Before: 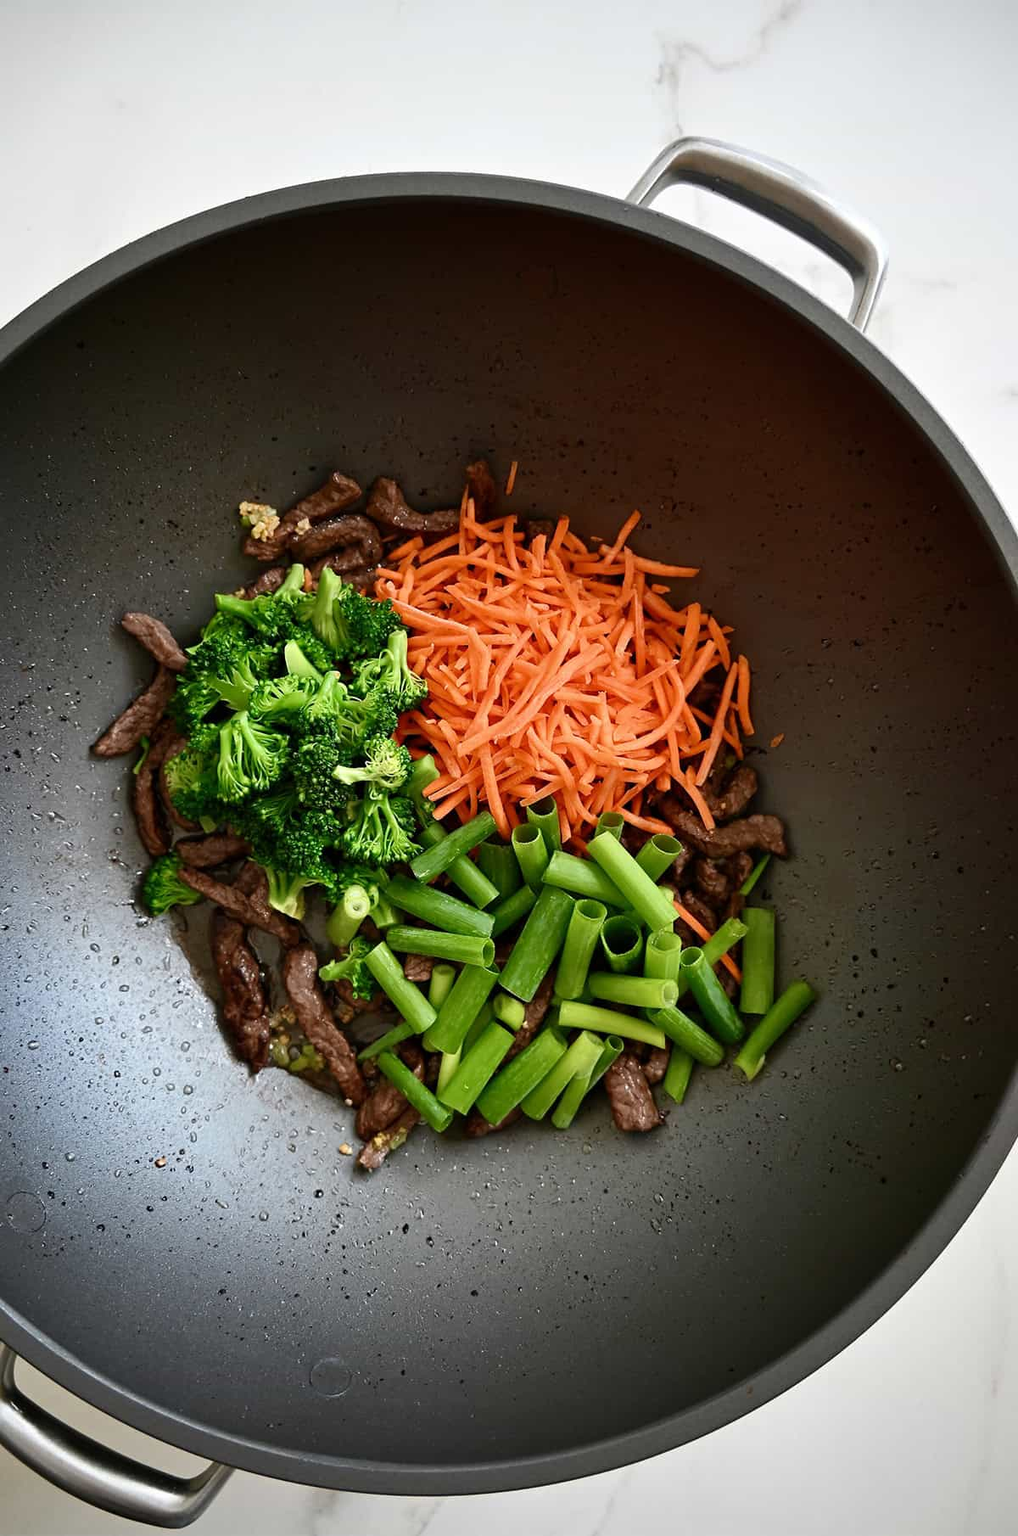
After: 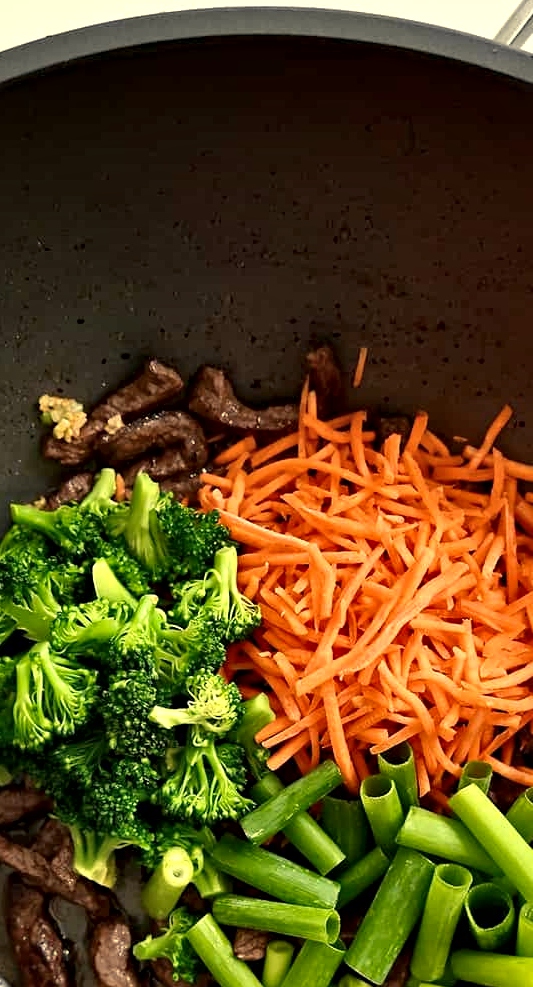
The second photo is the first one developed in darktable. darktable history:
haze removal: compatibility mode true, adaptive false
local contrast: mode bilateral grid, contrast 20, coarseness 50, detail 161%, midtone range 0.2
color balance rgb: highlights gain › chroma 7.934%, highlights gain › hue 82.23°, perceptual saturation grading › global saturation 0.02%, perceptual brilliance grading › highlights 8.577%, perceptual brilliance grading › mid-tones 3.241%, perceptual brilliance grading › shadows 1.377%
crop: left 20.301%, top 10.87%, right 35.264%, bottom 34.577%
